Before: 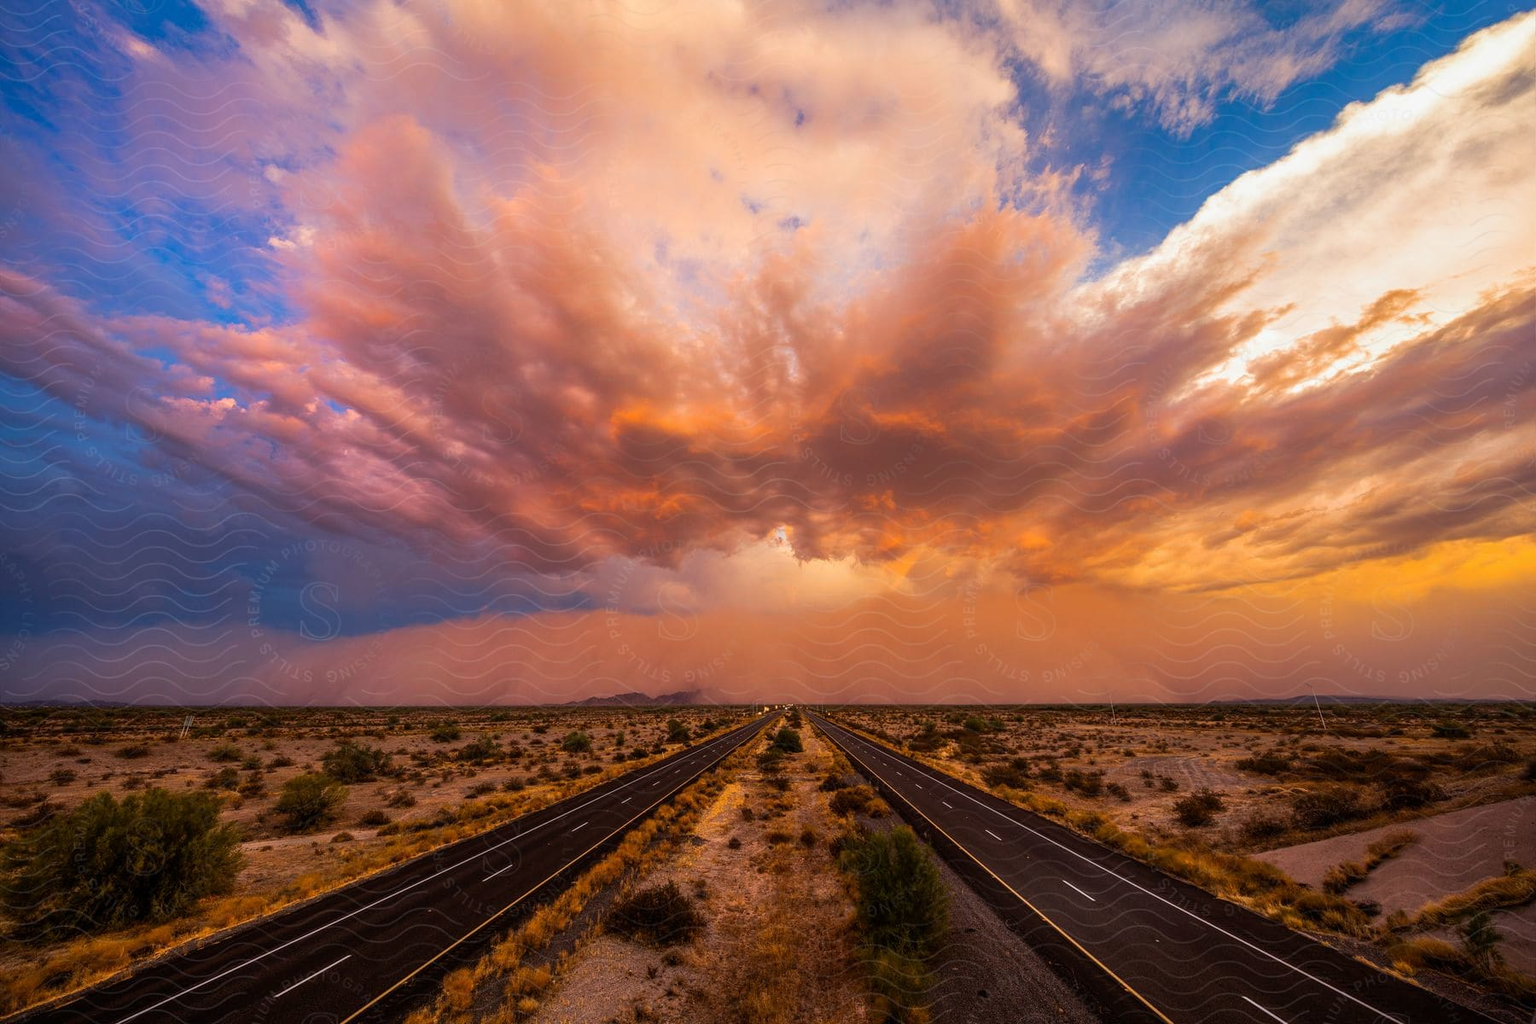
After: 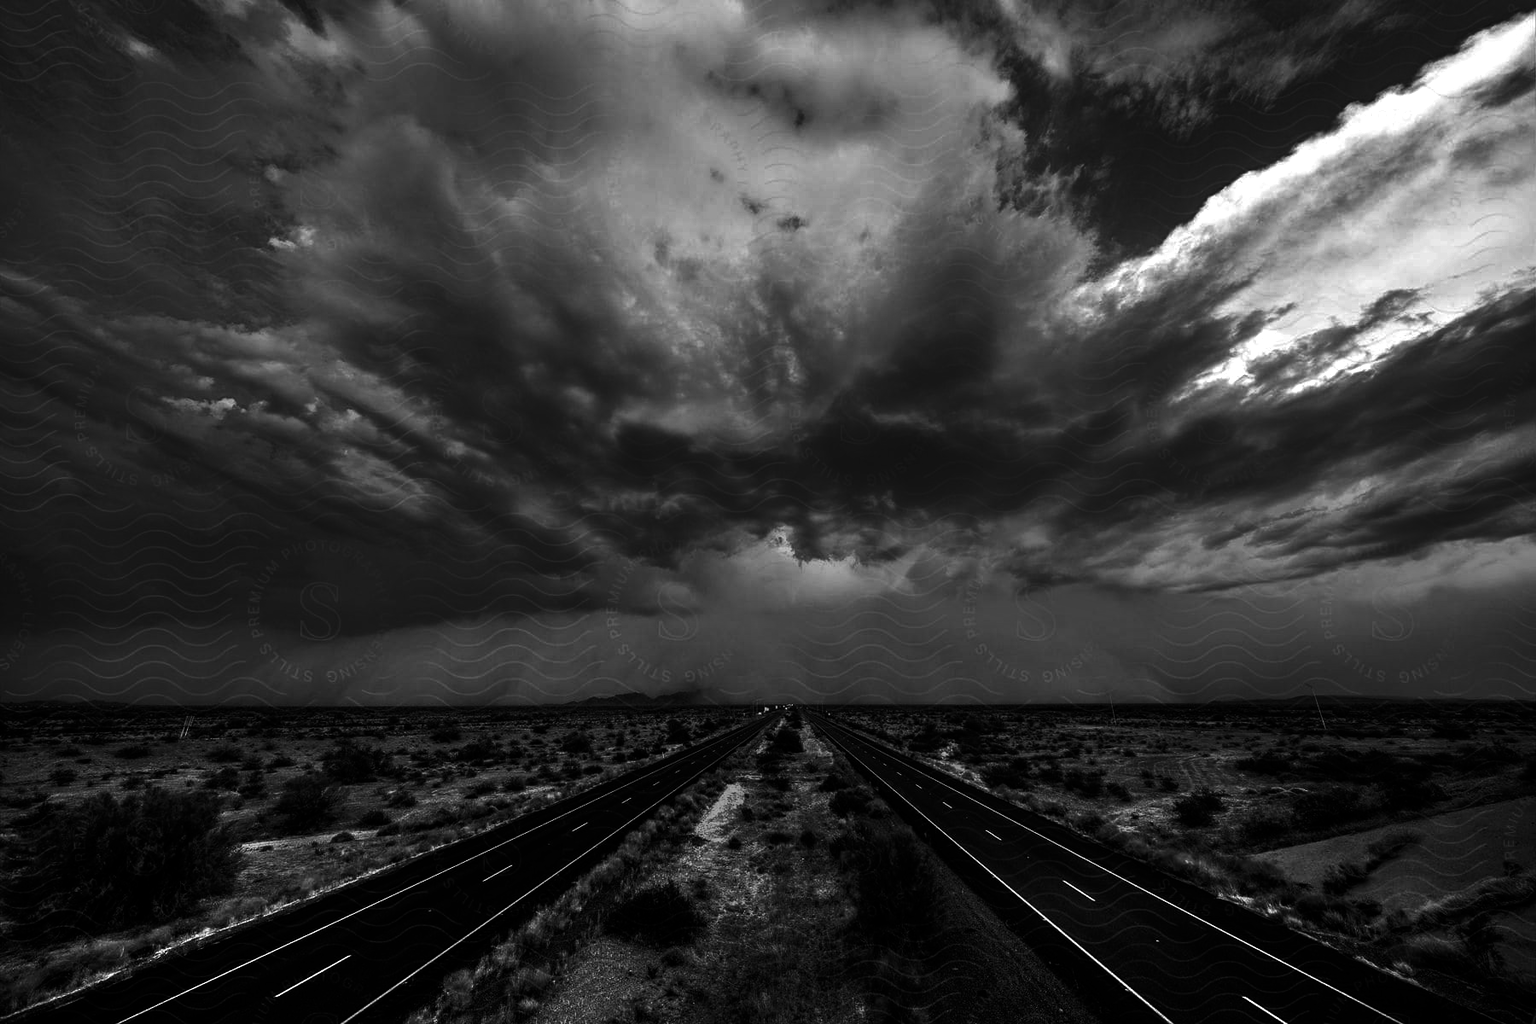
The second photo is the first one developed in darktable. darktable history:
contrast brightness saturation: contrast -0.03, brightness -0.59, saturation -1
shadows and highlights: radius 110.86, shadows 51.09, white point adjustment 9.16, highlights -4.17, highlights color adjustment 32.2%, soften with gaussian
base curve: curves: ch0 [(0, 0) (0.595, 0.418) (1, 1)]
monochrome: on, module defaults
